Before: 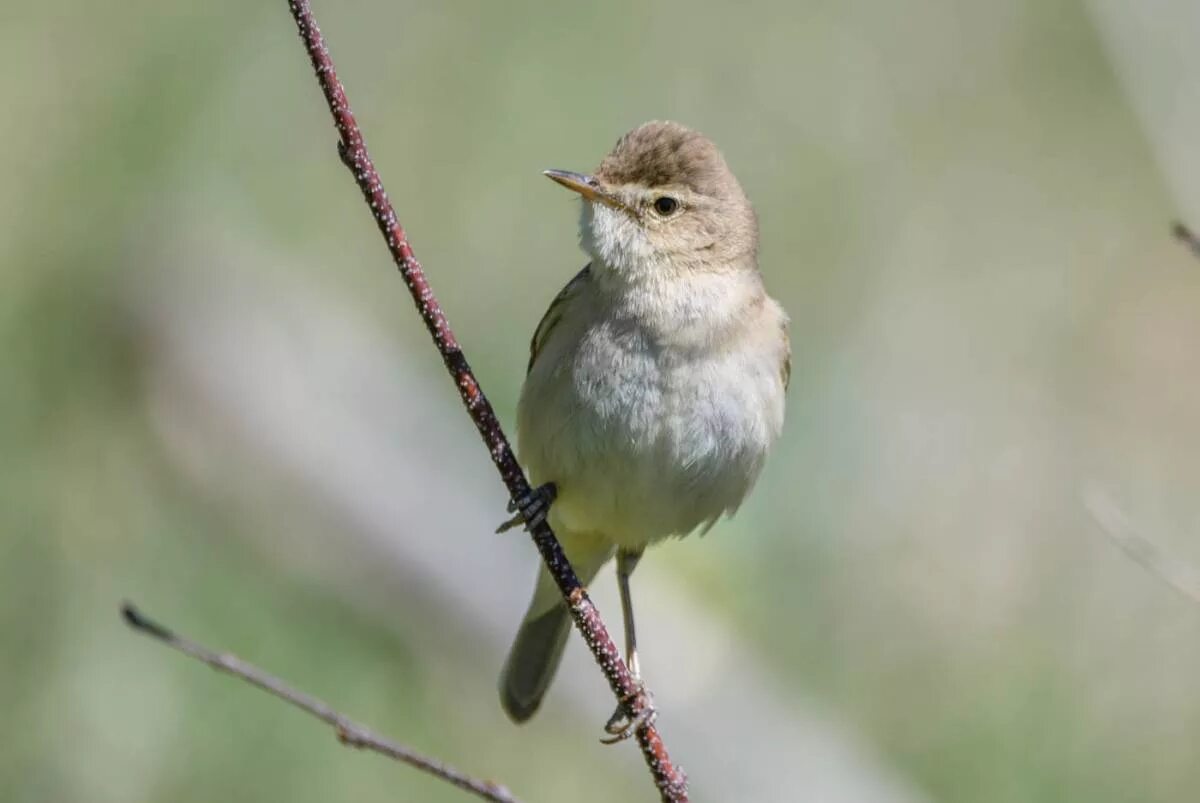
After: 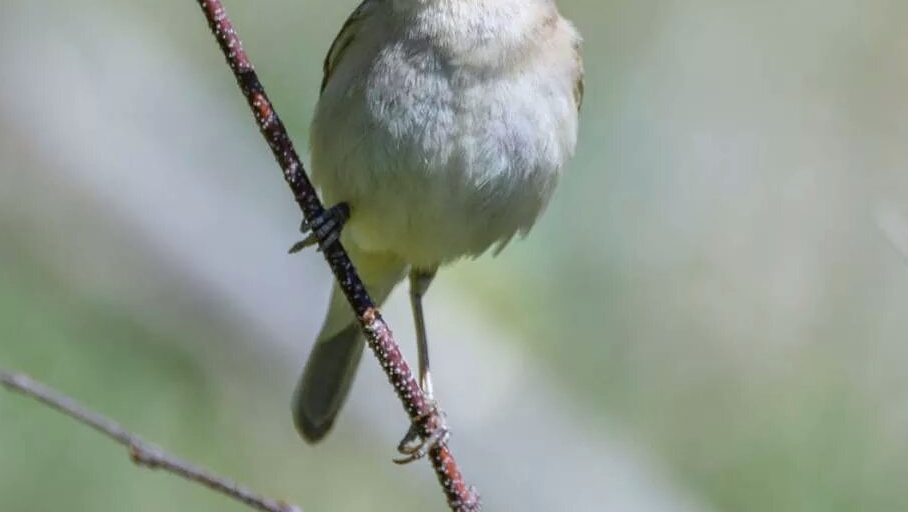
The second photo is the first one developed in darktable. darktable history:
crop and rotate: left 17.299%, top 35.115%, right 7.015%, bottom 1.024%
white balance: red 0.967, blue 1.049
